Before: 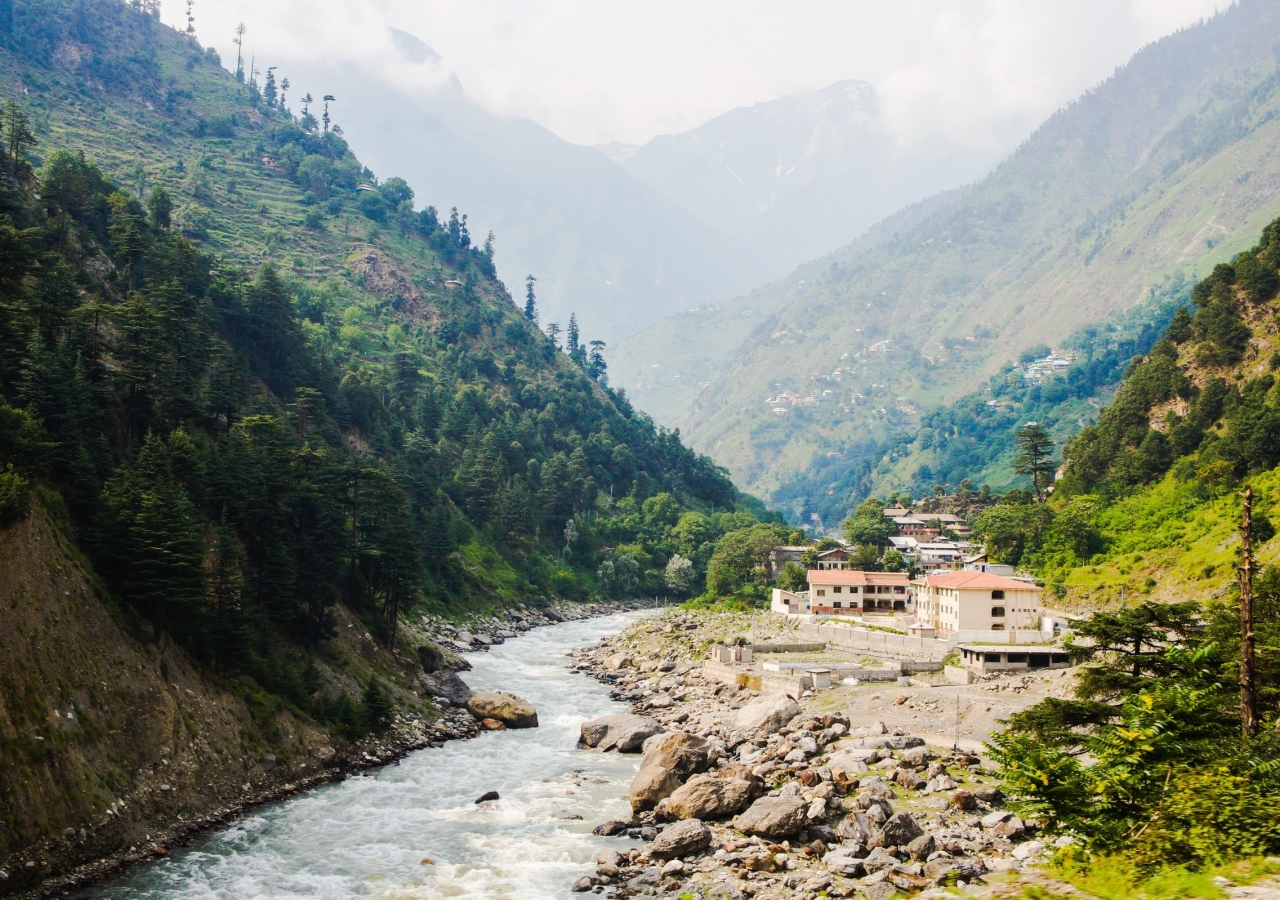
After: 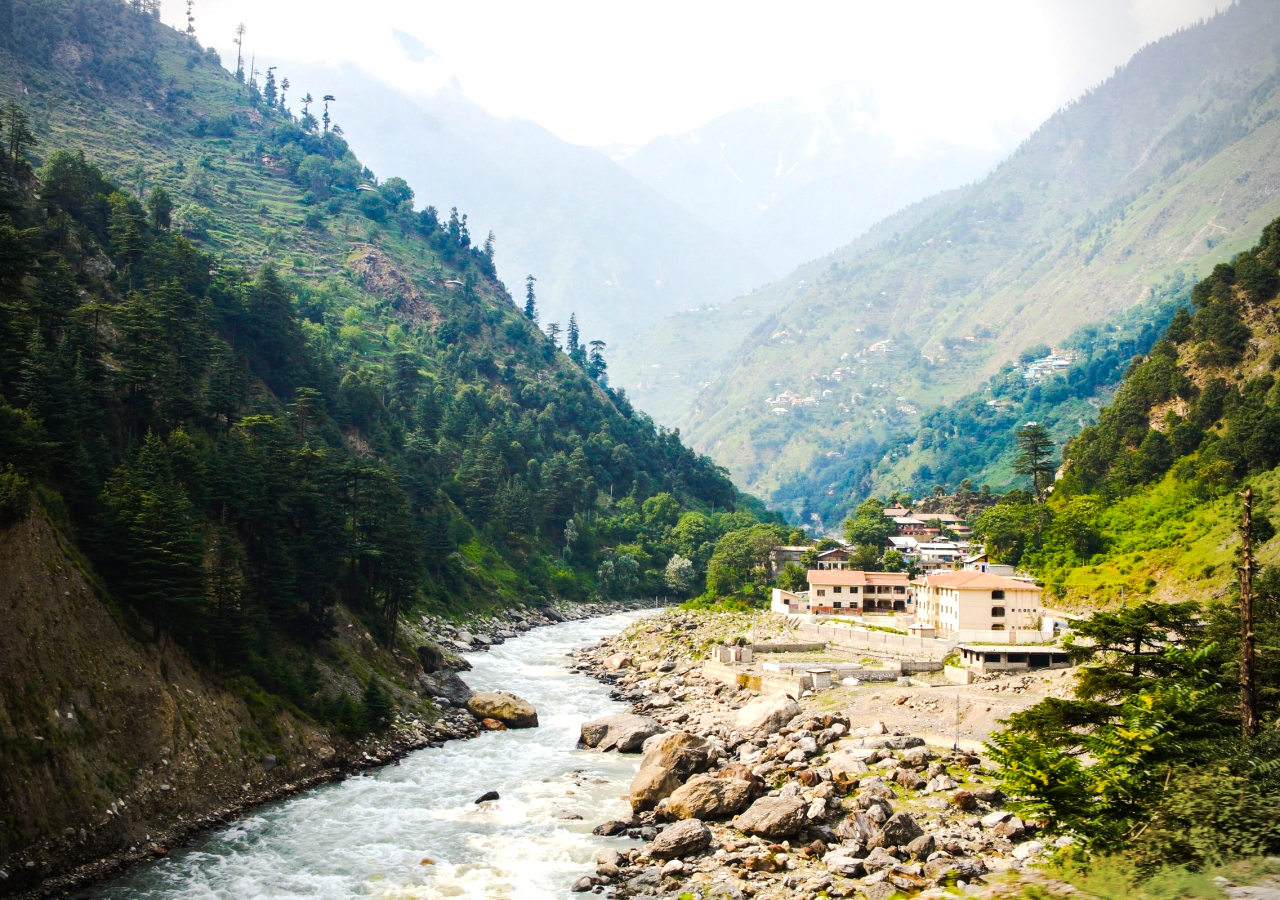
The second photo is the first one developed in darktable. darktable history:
vignetting: on, module defaults
color balance rgb: perceptual saturation grading › global saturation 19.796%, perceptual brilliance grading › highlights 10.249%, perceptual brilliance grading › shadows -4.744%
